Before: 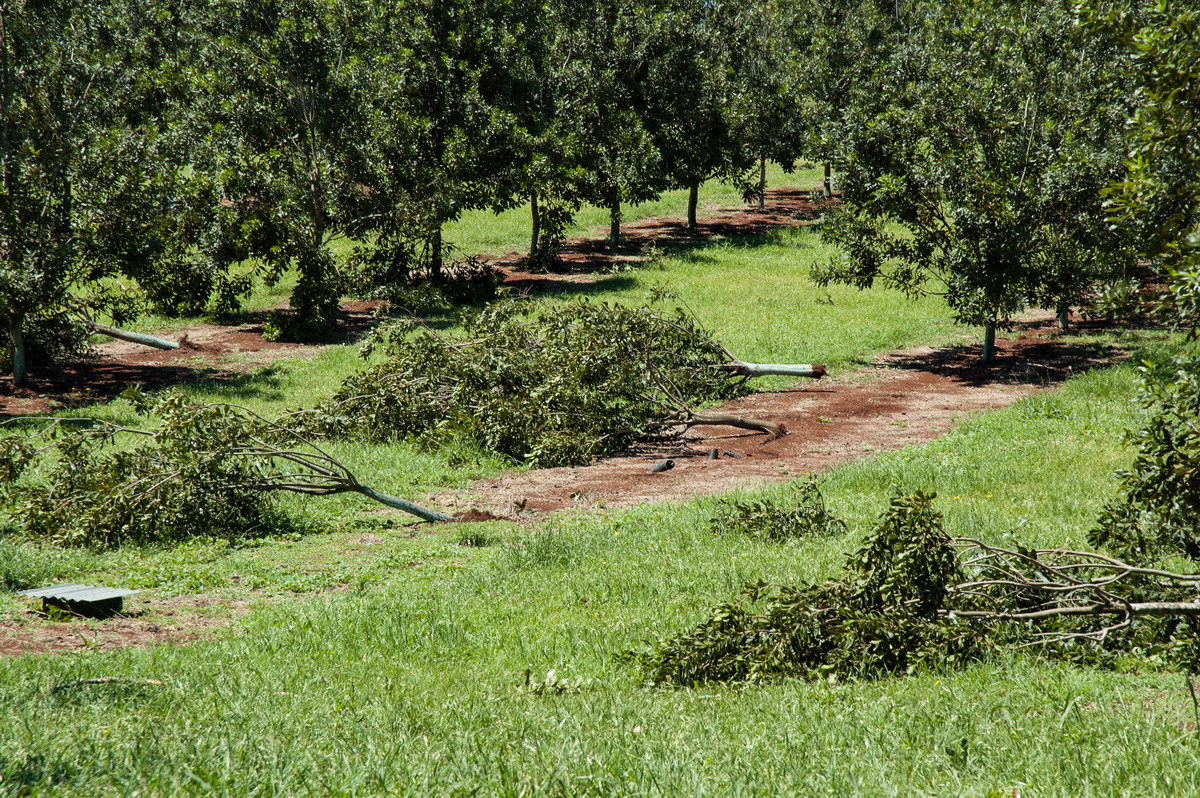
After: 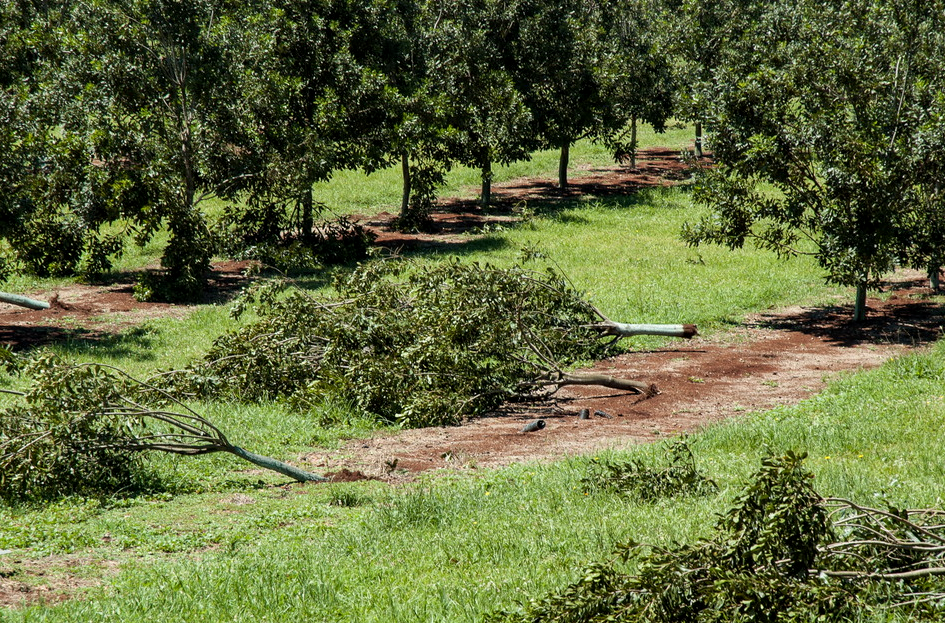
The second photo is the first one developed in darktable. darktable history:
local contrast: highlights 100%, shadows 100%, detail 120%, midtone range 0.2
crop and rotate: left 10.77%, top 5.1%, right 10.41%, bottom 16.76%
